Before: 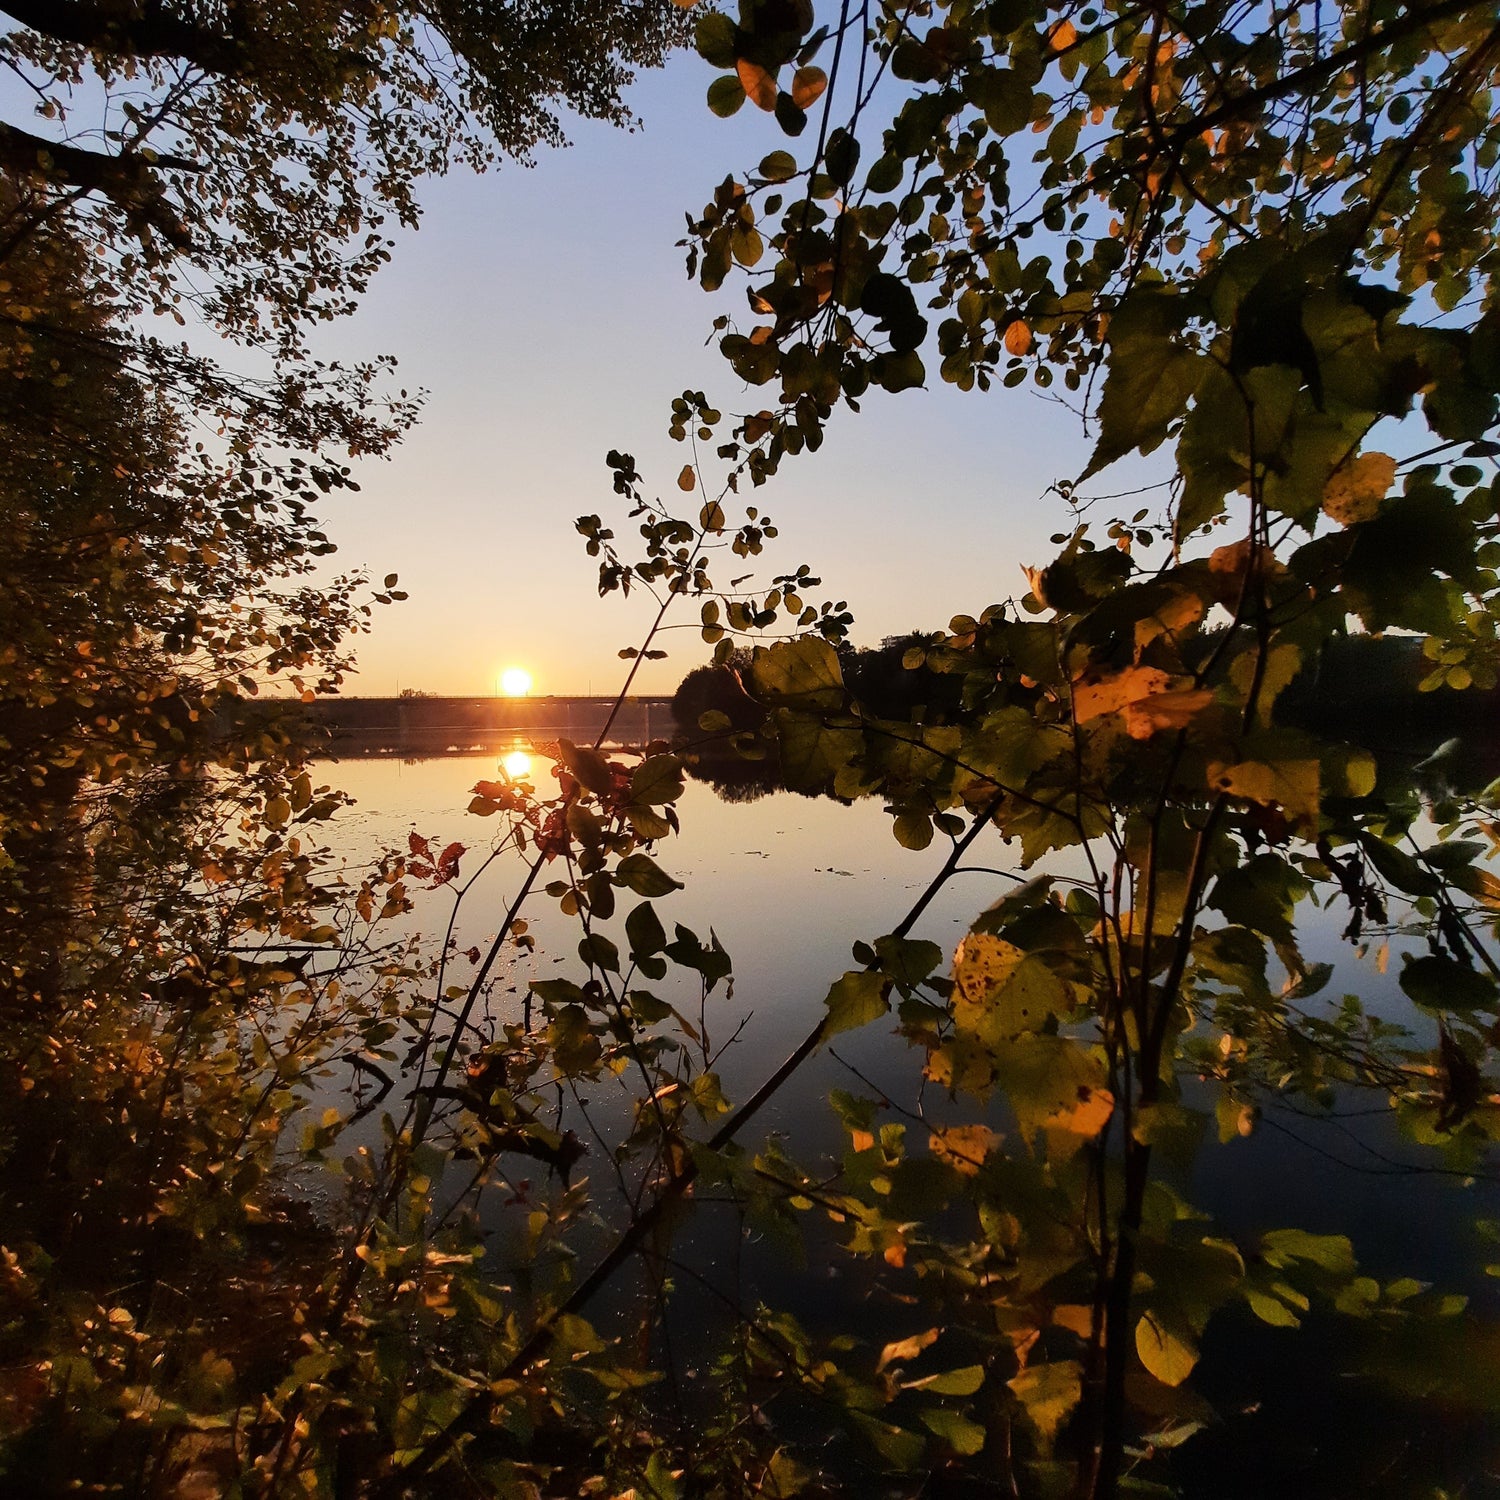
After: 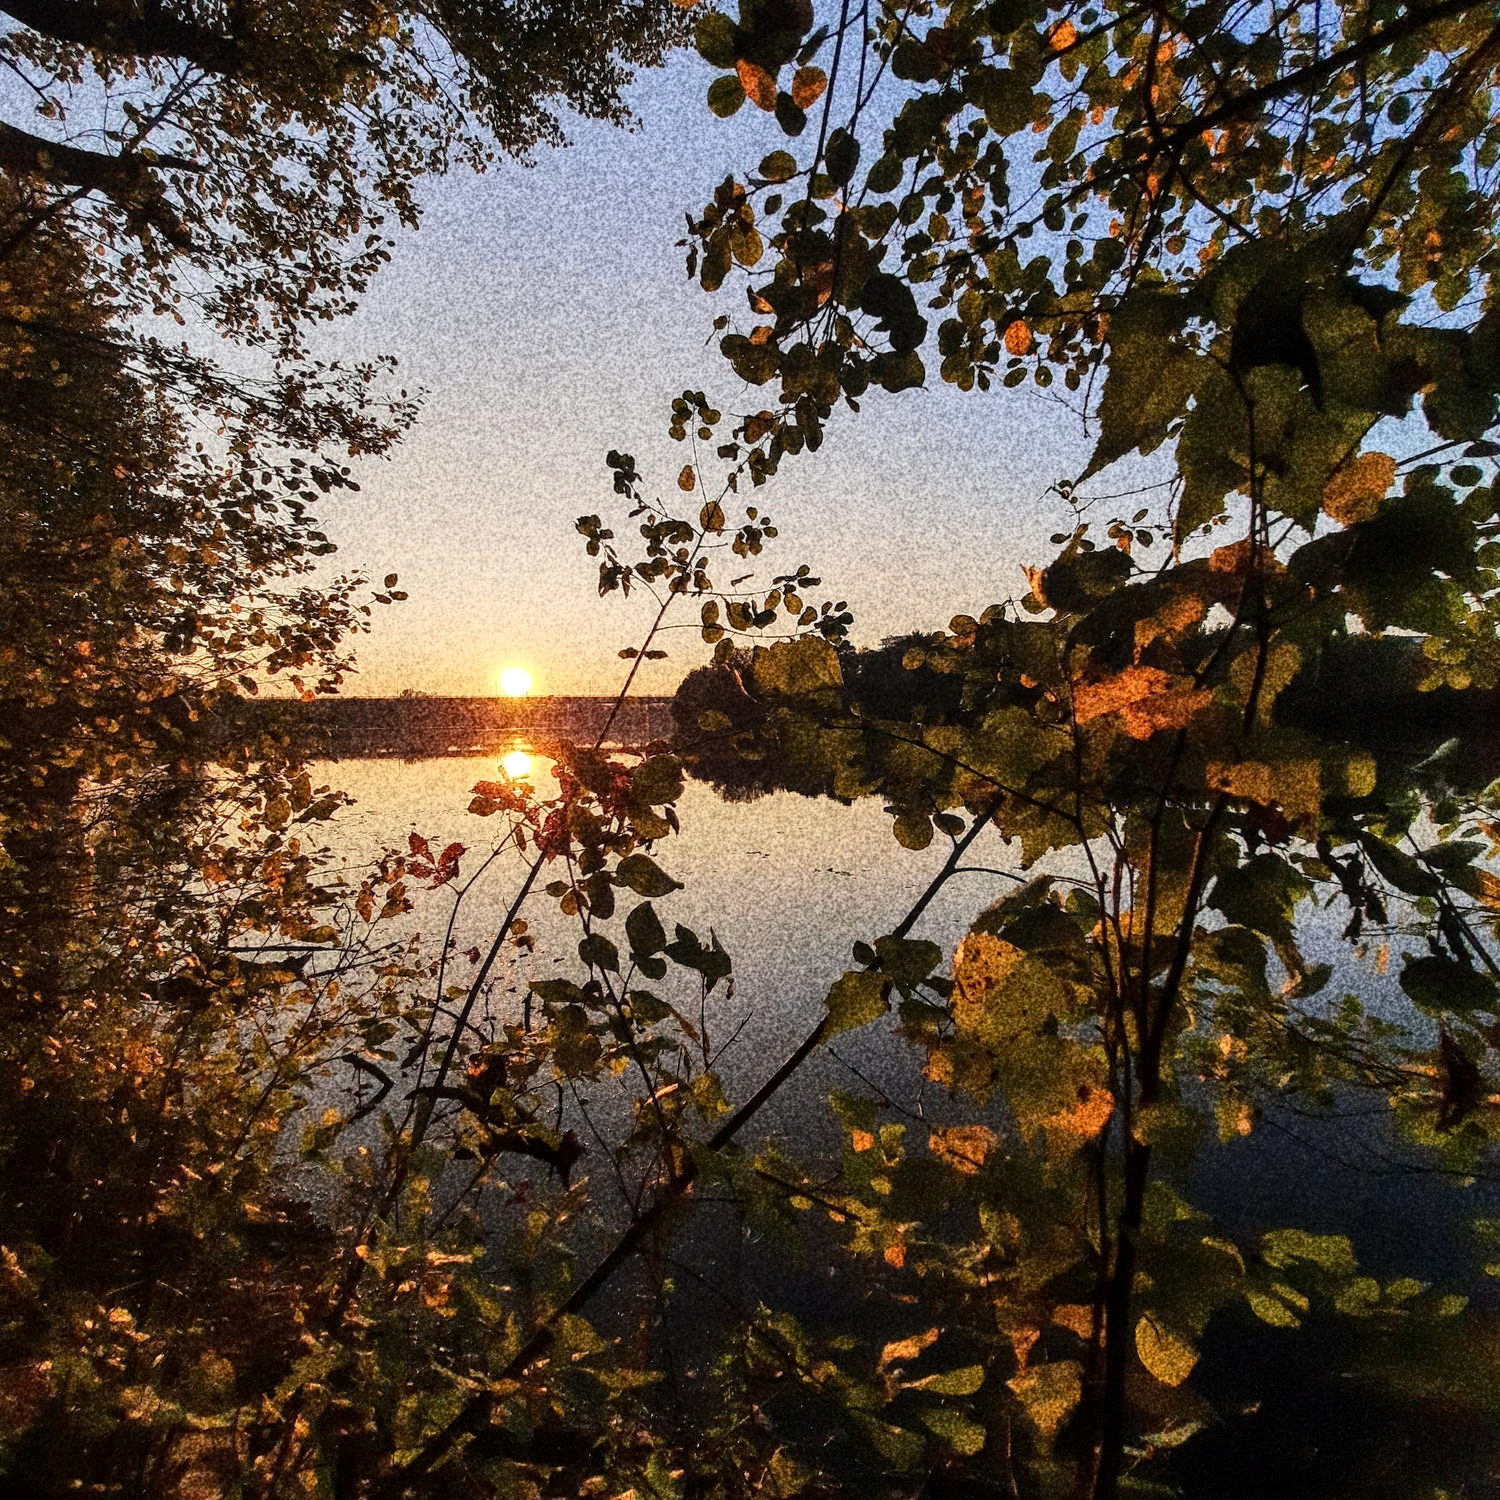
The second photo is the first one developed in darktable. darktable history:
exposure: exposure 0.2 EV, compensate highlight preservation false
local contrast: on, module defaults
grain: coarseness 30.02 ISO, strength 100%
